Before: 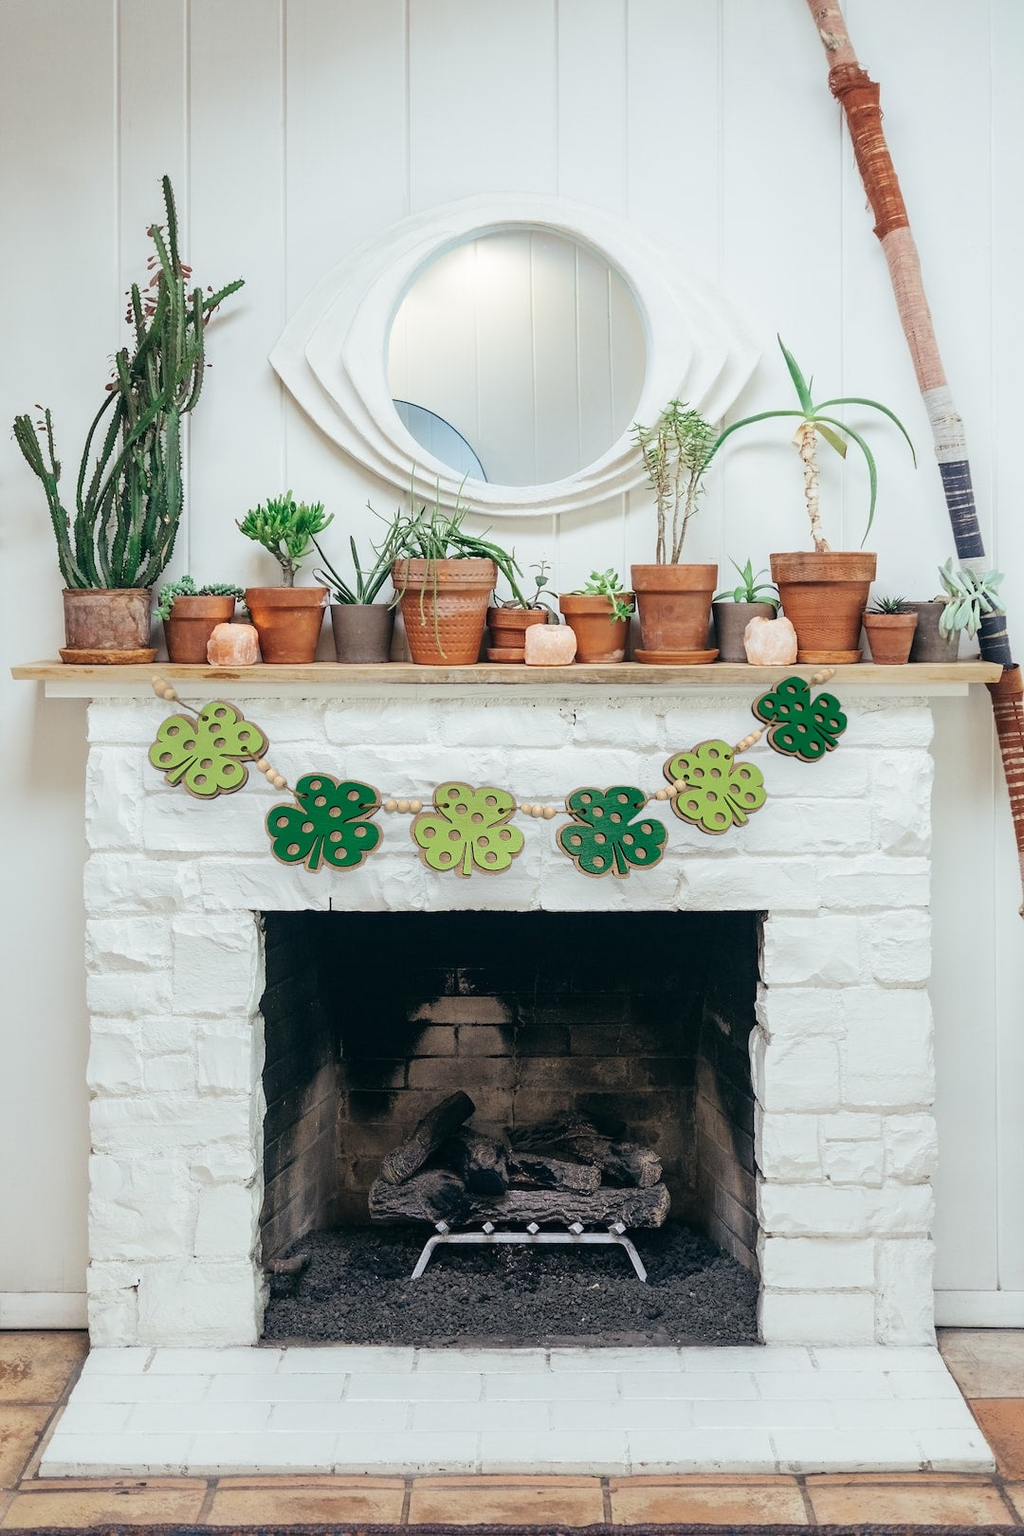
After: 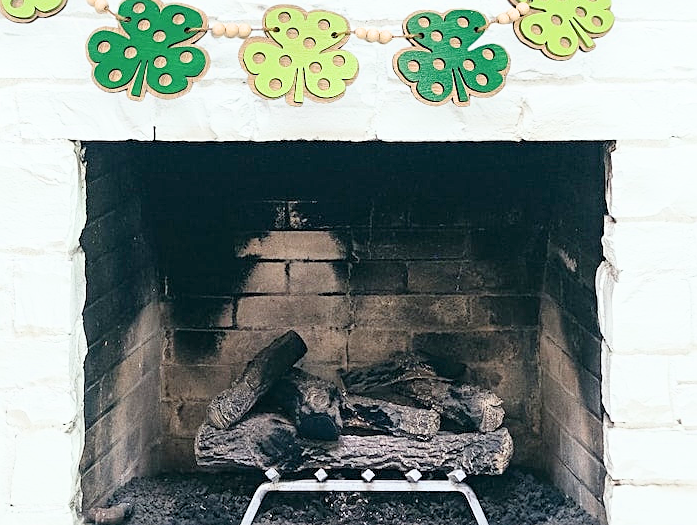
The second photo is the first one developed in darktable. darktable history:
exposure: black level correction 0, exposure 1.466 EV, compensate highlight preservation false
filmic rgb: black relative exposure -16 EV, white relative exposure 4.04 EV, target black luminance 0%, hardness 7.65, latitude 72.43%, contrast 0.906, highlights saturation mix 10.17%, shadows ↔ highlights balance -0.383%
sharpen: on, module defaults
crop: left 17.969%, top 50.646%, right 17.412%, bottom 16.927%
